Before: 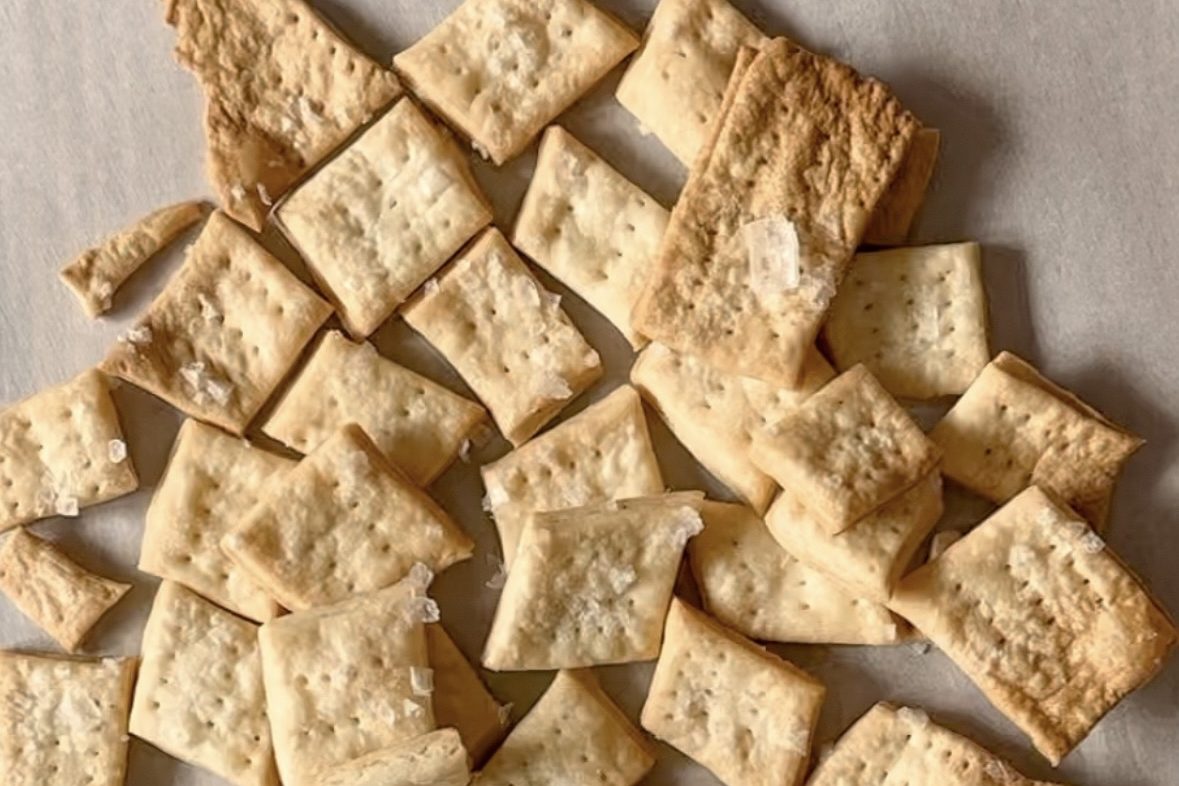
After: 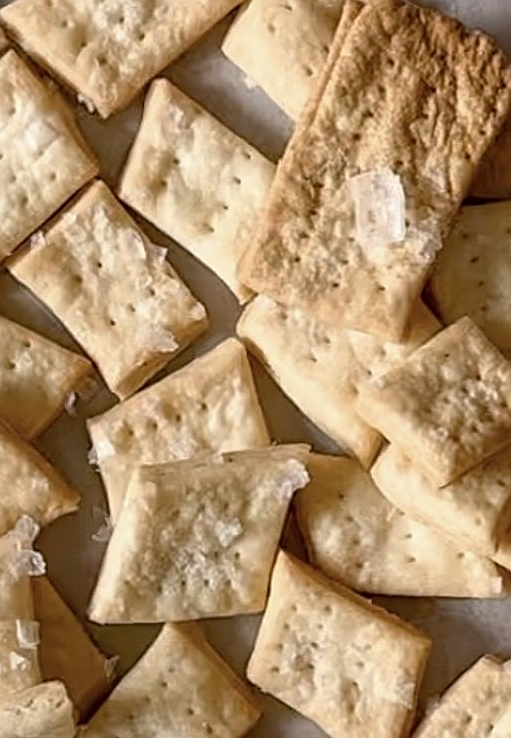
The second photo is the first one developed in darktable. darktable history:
white balance: red 0.984, blue 1.059
crop: left 33.452%, top 6.025%, right 23.155%
sharpen: on, module defaults
